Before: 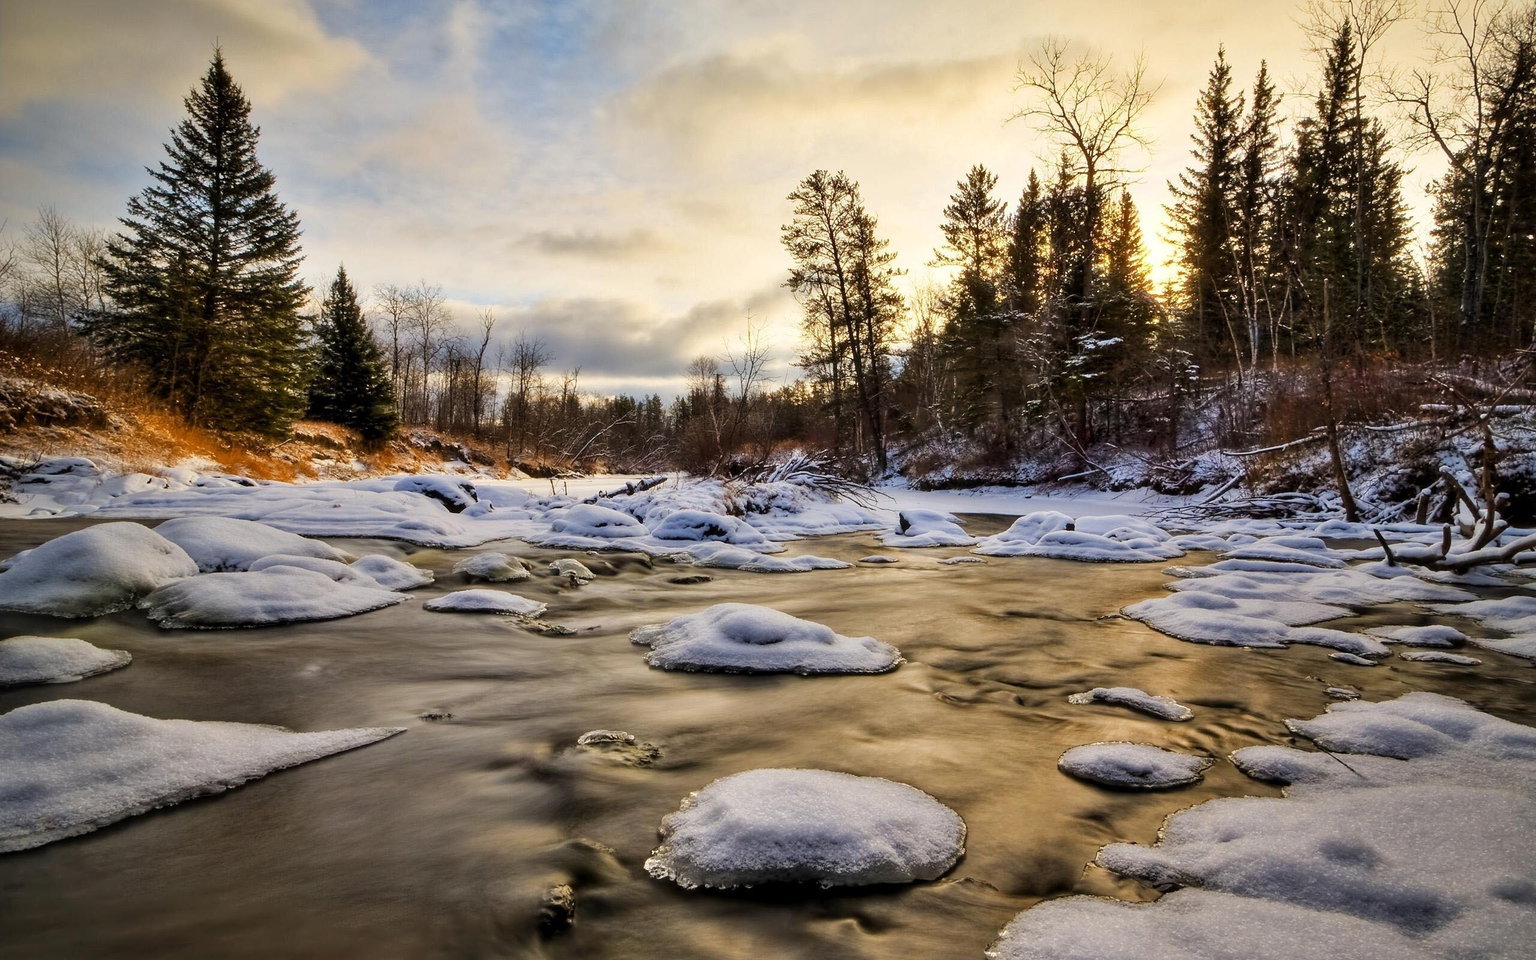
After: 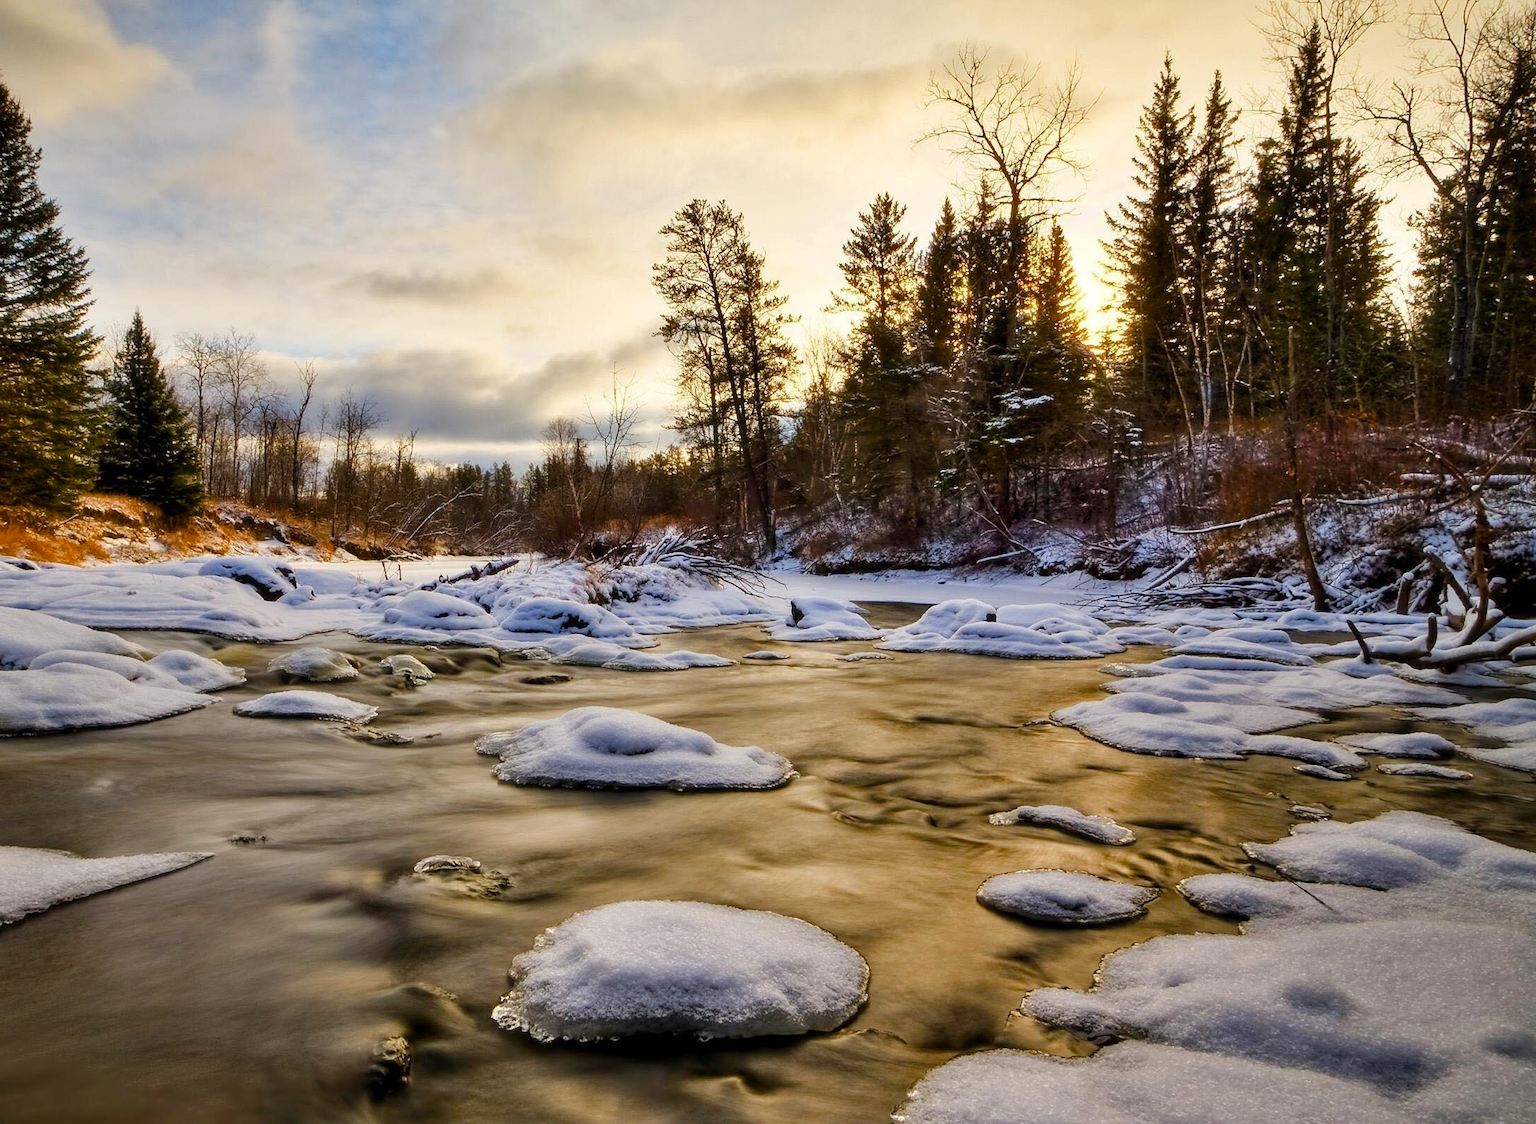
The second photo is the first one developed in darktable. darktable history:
color balance rgb: shadows lift › chroma 0.648%, shadows lift › hue 111.63°, perceptual saturation grading › global saturation 20%, perceptual saturation grading › highlights -25.611%, perceptual saturation grading › shadows 25.23%, global vibrance 9.422%
crop and rotate: left 14.633%
